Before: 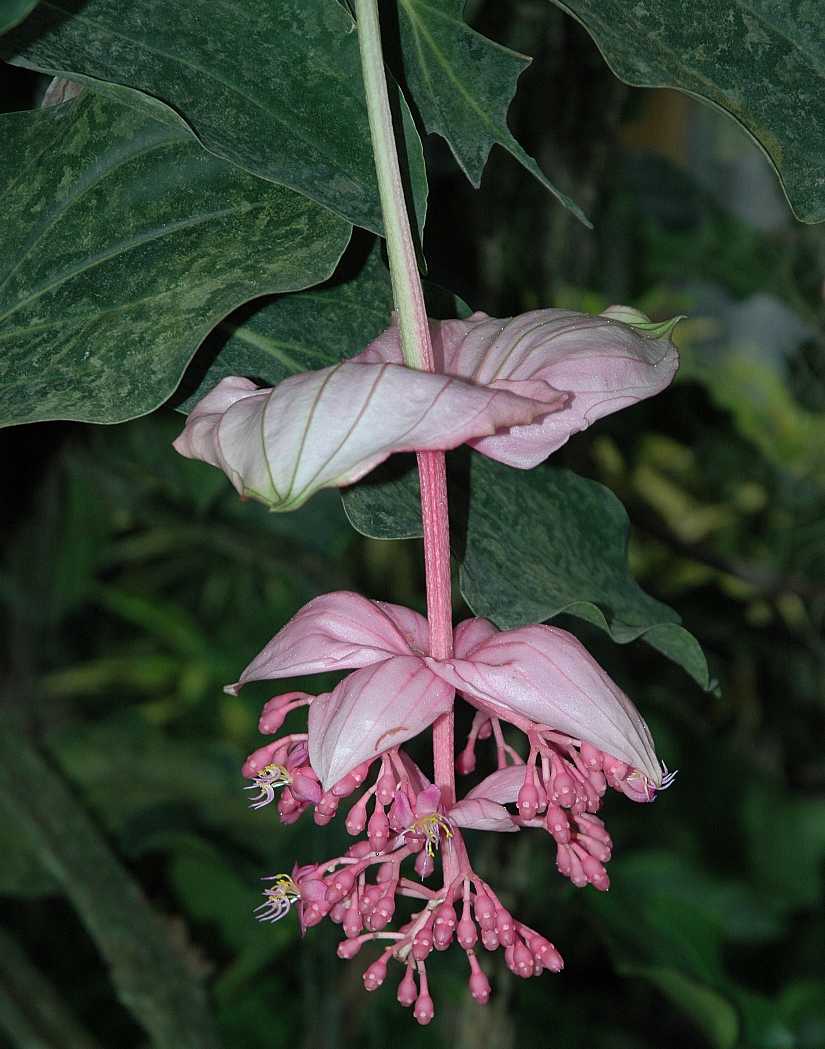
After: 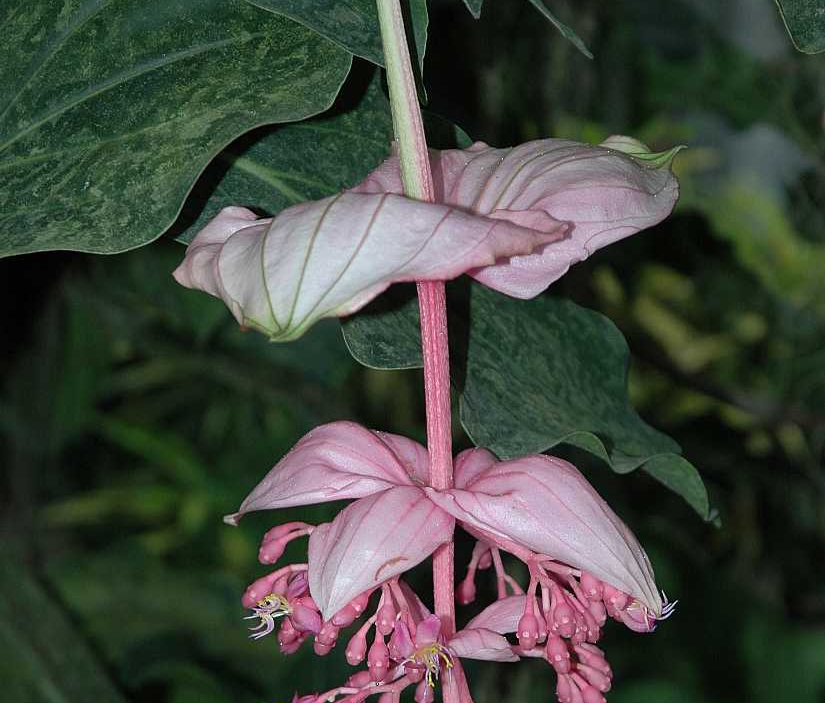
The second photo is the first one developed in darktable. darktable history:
crop: top 16.233%, bottom 16.706%
